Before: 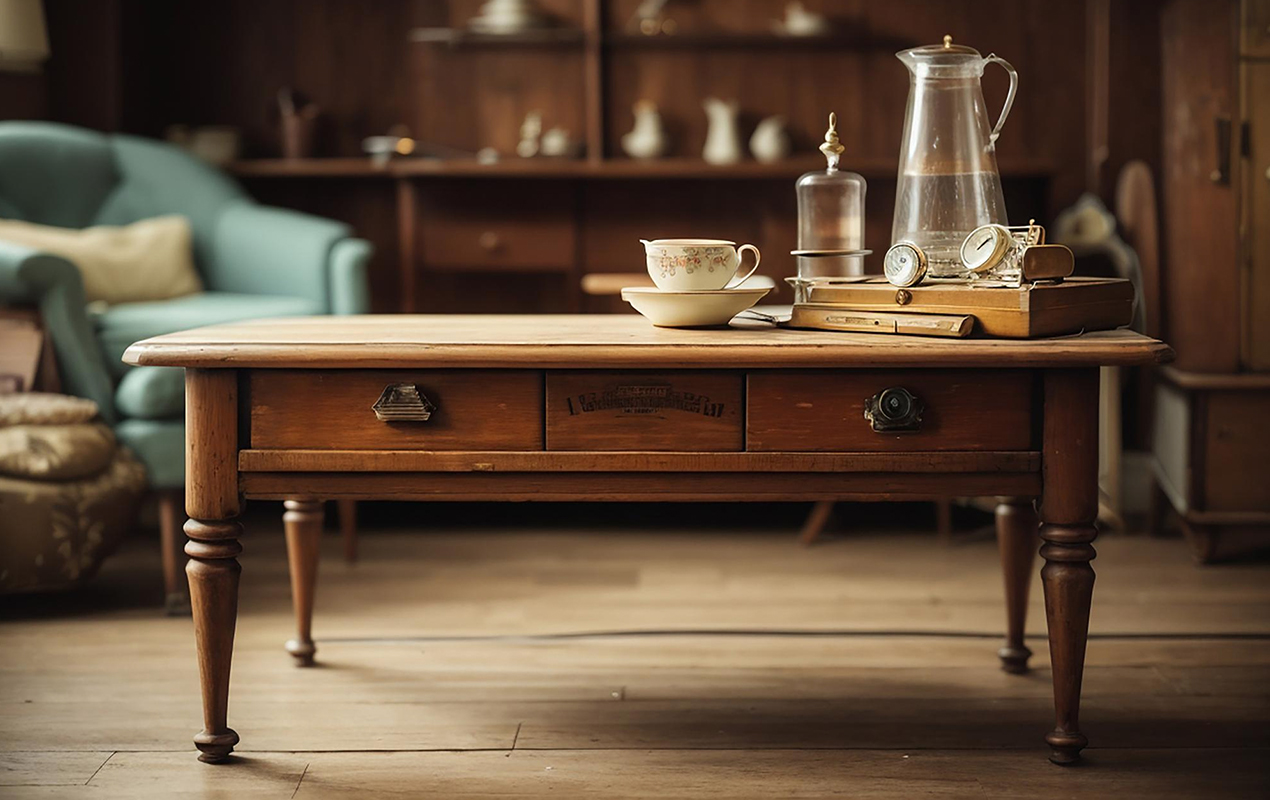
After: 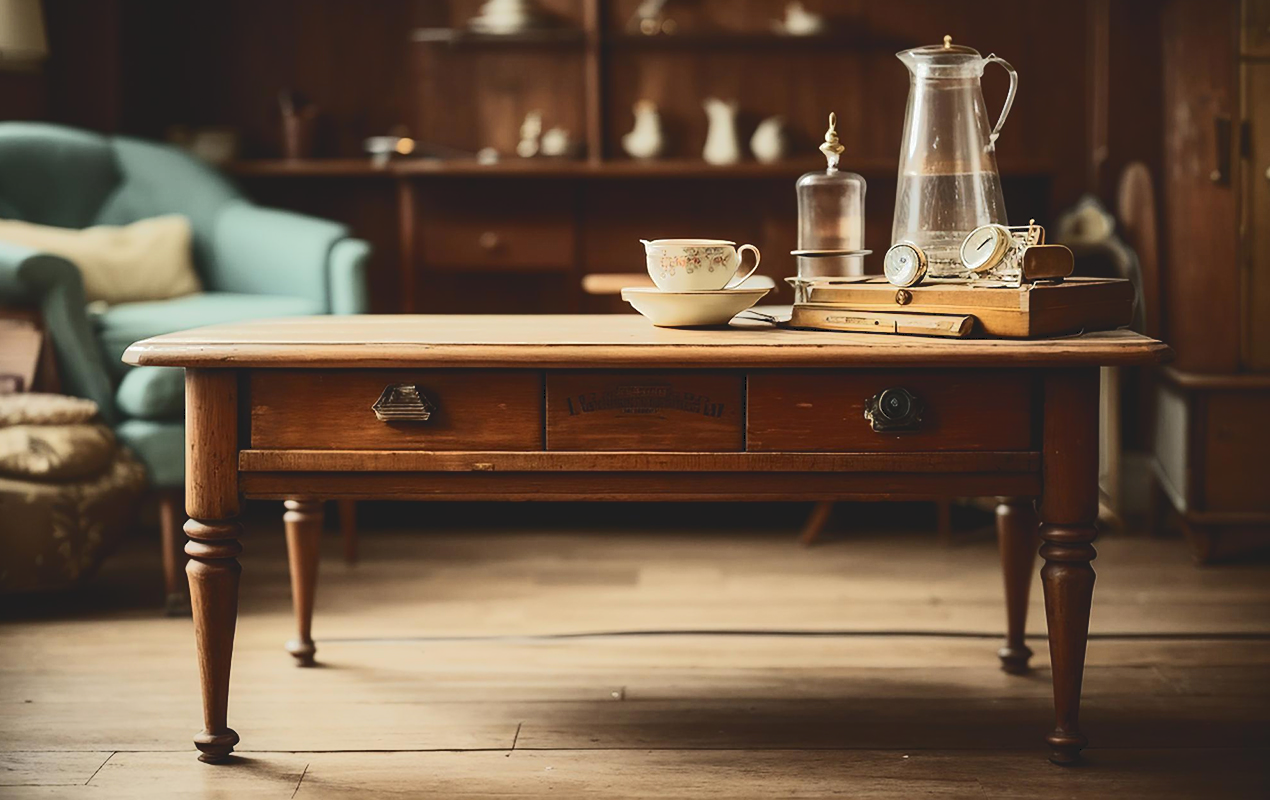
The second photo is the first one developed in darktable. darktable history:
tone curve: curves: ch0 [(0, 0) (0.003, 0.108) (0.011, 0.113) (0.025, 0.113) (0.044, 0.121) (0.069, 0.132) (0.1, 0.145) (0.136, 0.158) (0.177, 0.182) (0.224, 0.215) (0.277, 0.27) (0.335, 0.341) (0.399, 0.424) (0.468, 0.528) (0.543, 0.622) (0.623, 0.721) (0.709, 0.79) (0.801, 0.846) (0.898, 0.871) (1, 1)], color space Lab, independent channels, preserve colors none
